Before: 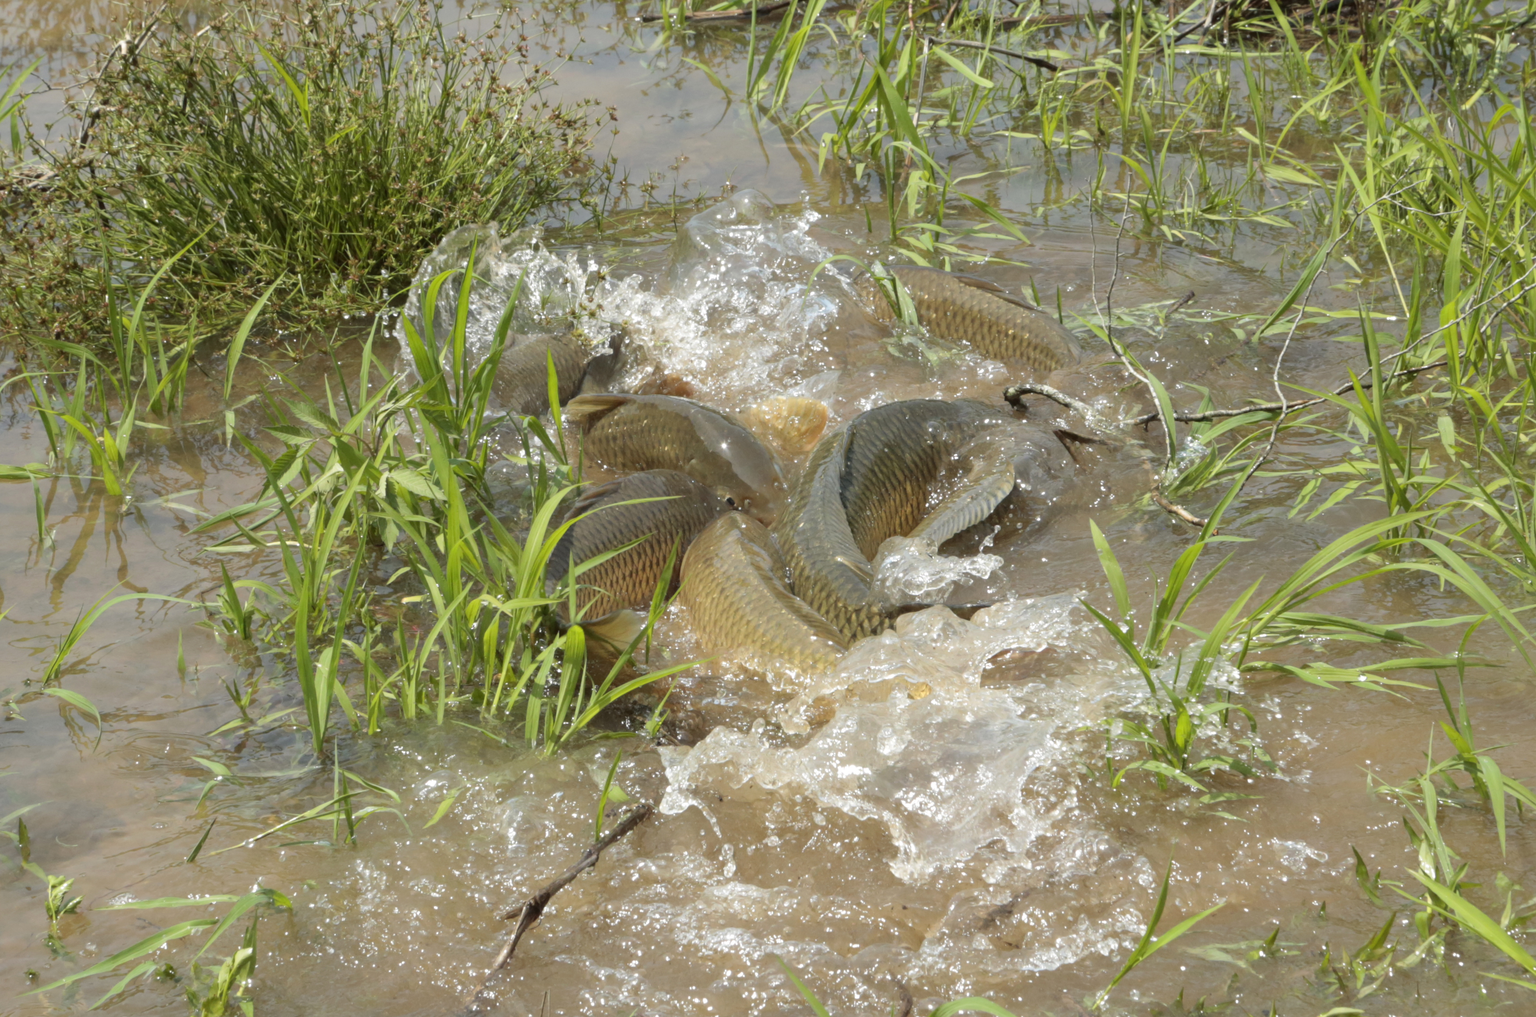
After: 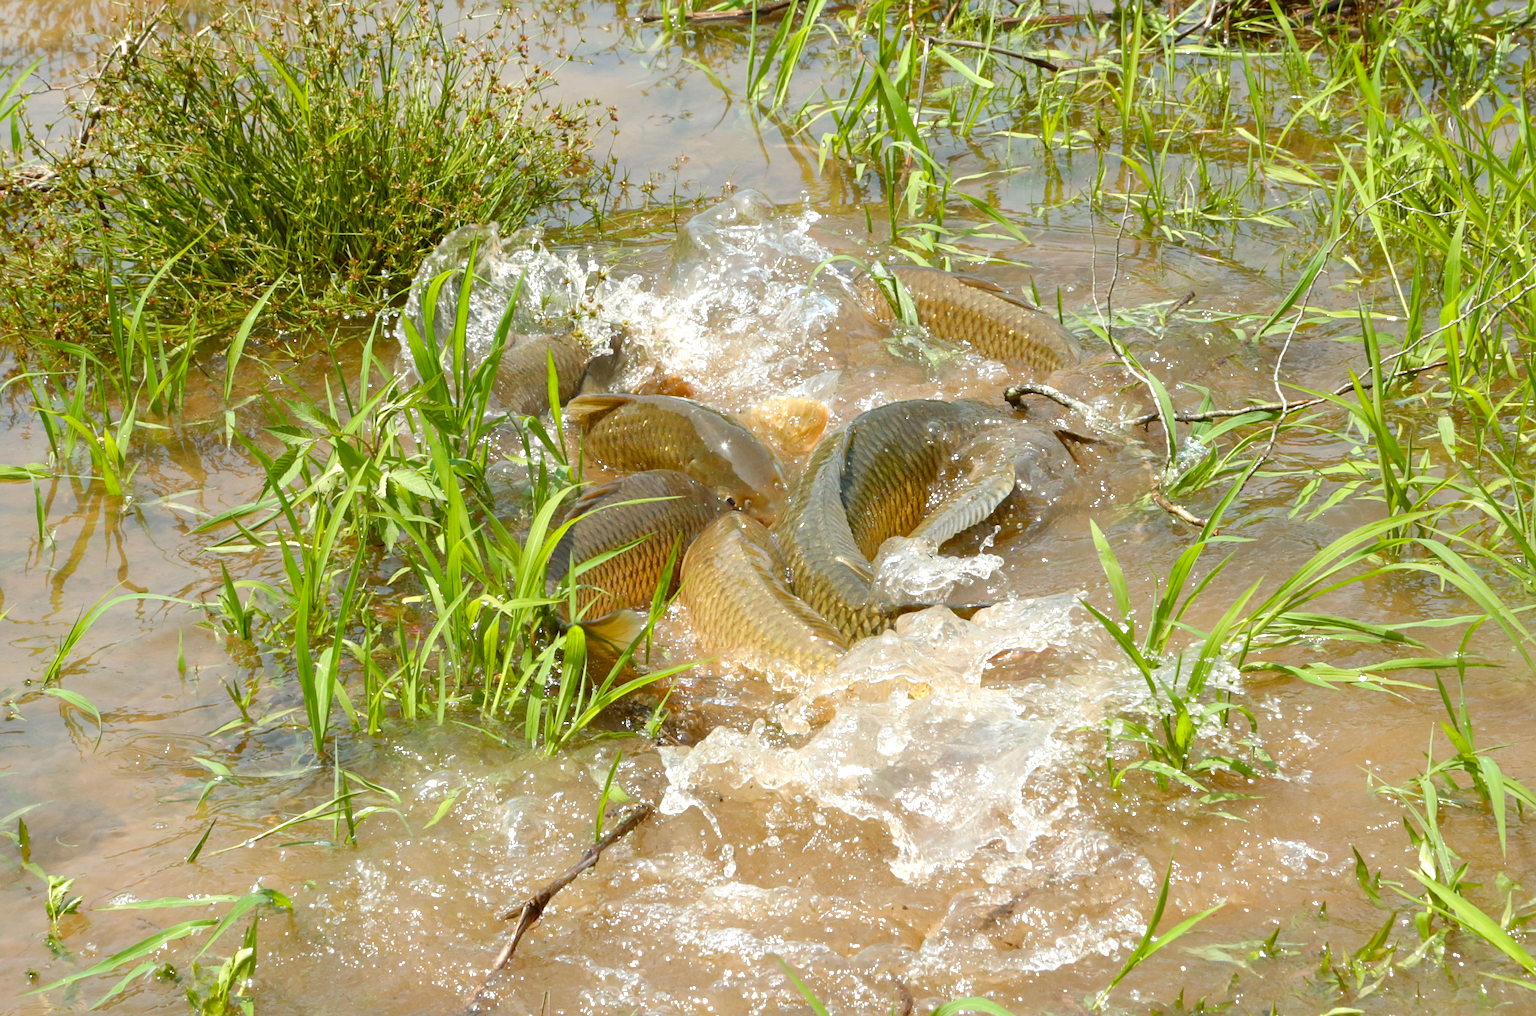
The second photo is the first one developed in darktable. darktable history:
color balance rgb: shadows lift › luminance -9.038%, power › chroma 0.23%, power › hue 61.2°, linear chroma grading › global chroma 9.692%, perceptual saturation grading › global saturation 25.576%, perceptual saturation grading › highlights -50.088%, perceptual saturation grading › shadows 30.764%, perceptual brilliance grading › global brilliance 17.34%, contrast -9.513%
sharpen: on, module defaults
